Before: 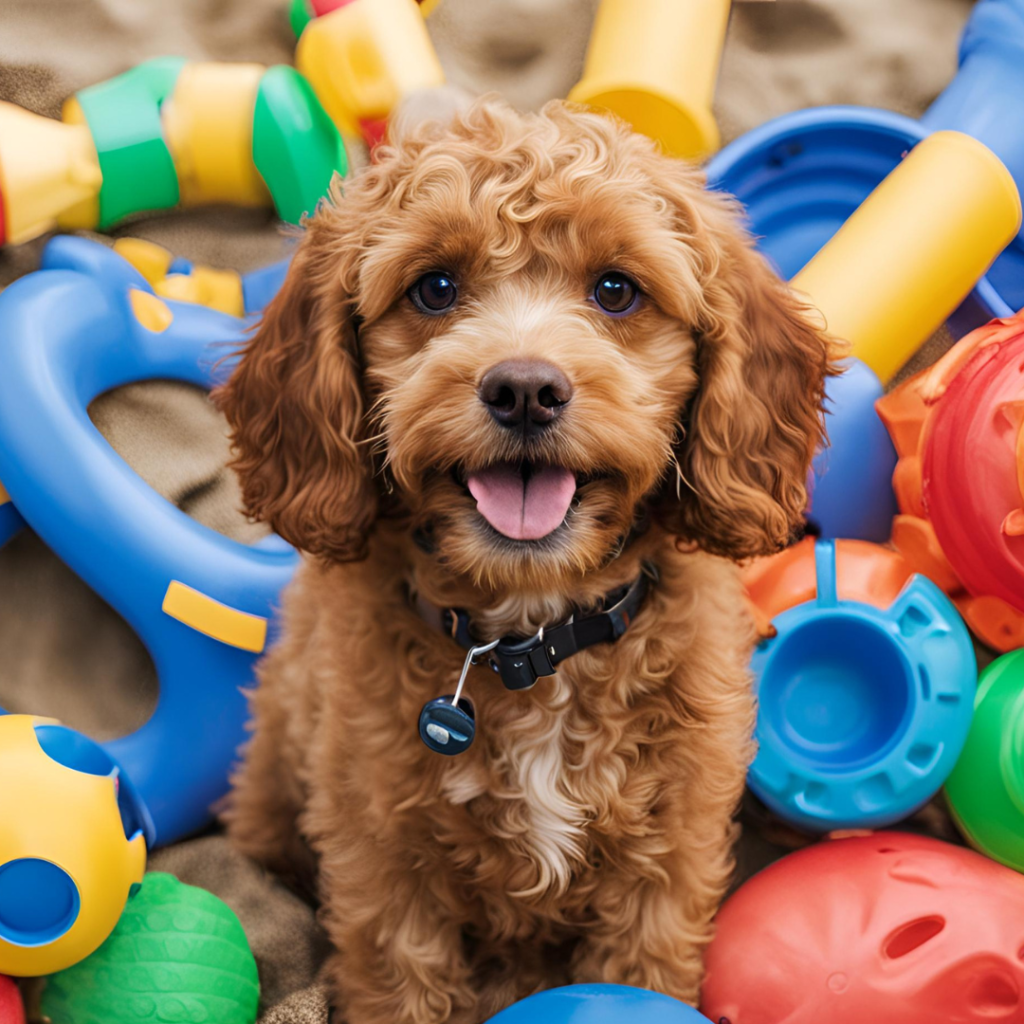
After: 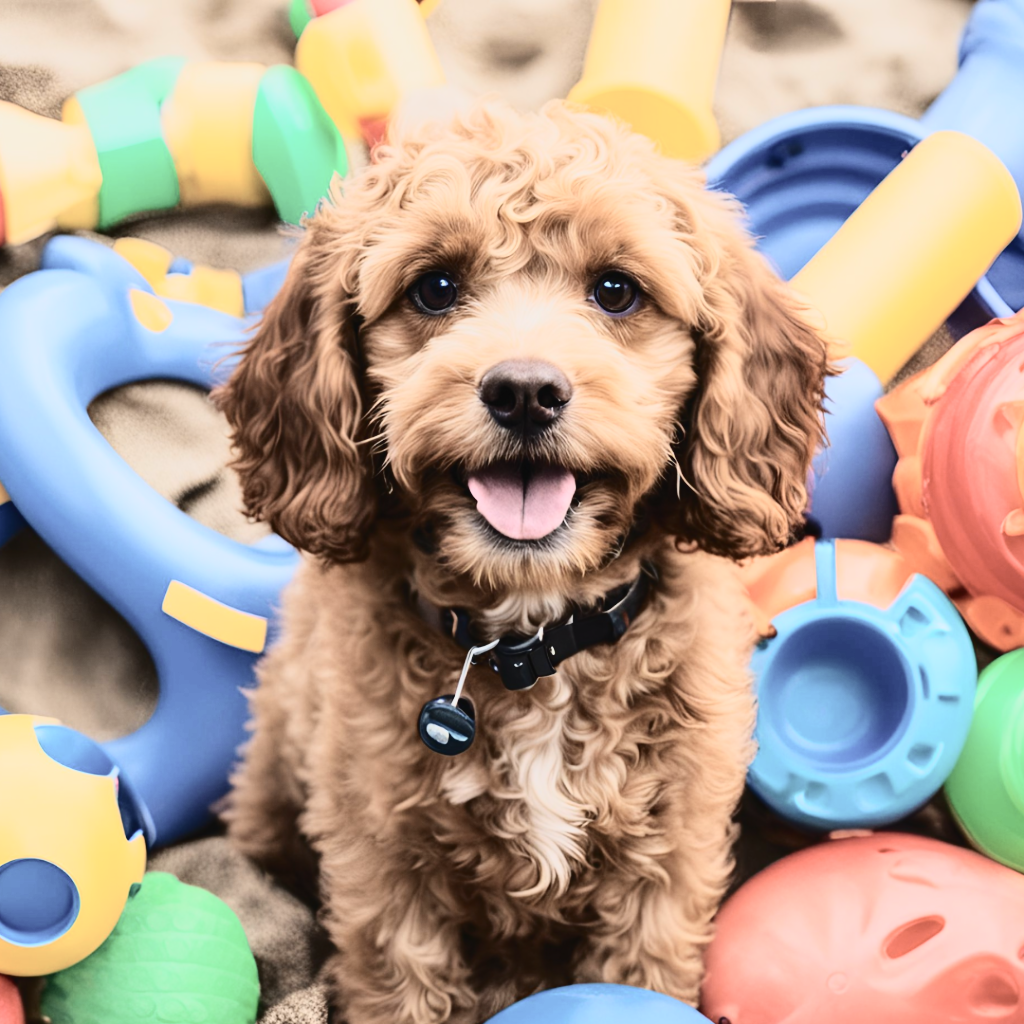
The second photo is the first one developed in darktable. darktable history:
tone curve: curves: ch0 [(0, 0.026) (0.155, 0.133) (0.272, 0.34) (0.434, 0.625) (0.676, 0.871) (0.994, 0.955)], color space Lab, independent channels, preserve colors none
contrast brightness saturation: contrast 0.096, saturation -0.286
